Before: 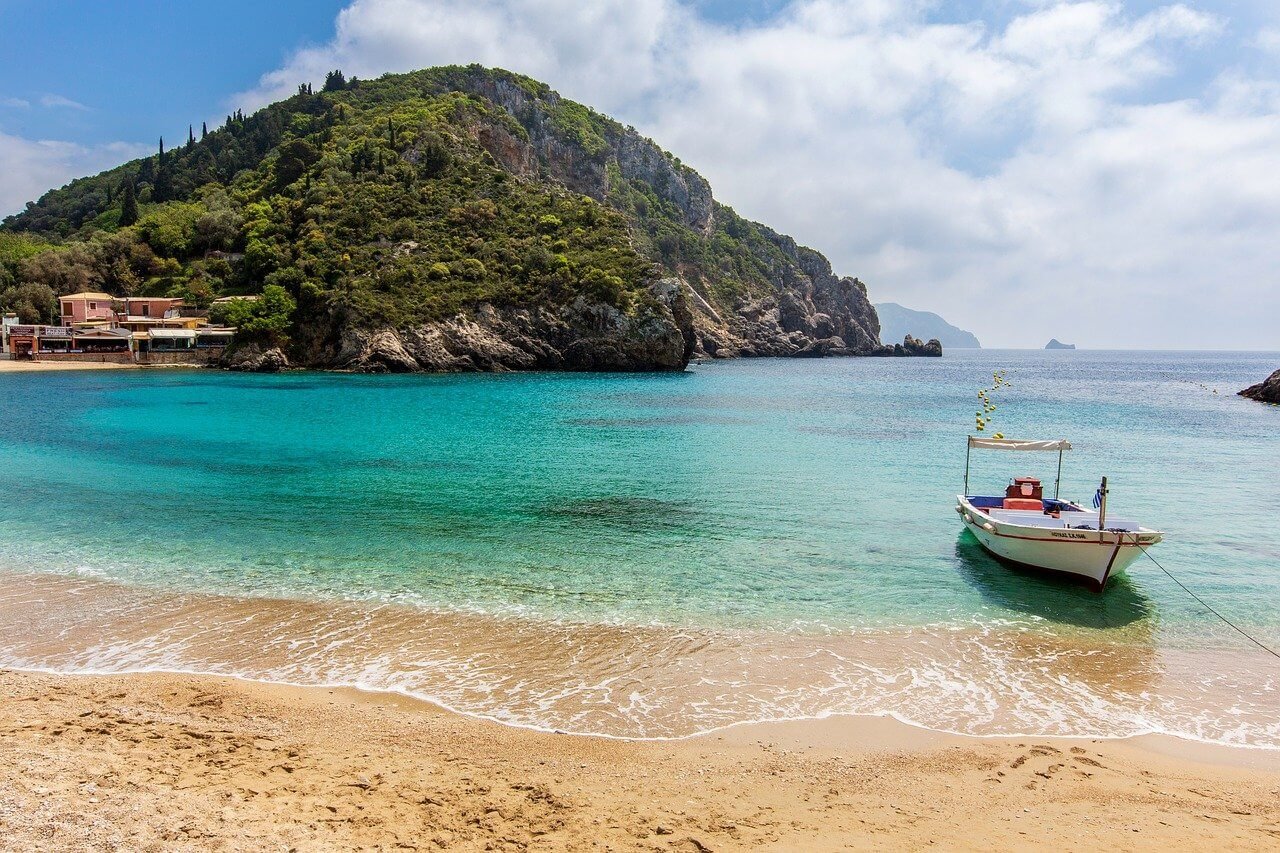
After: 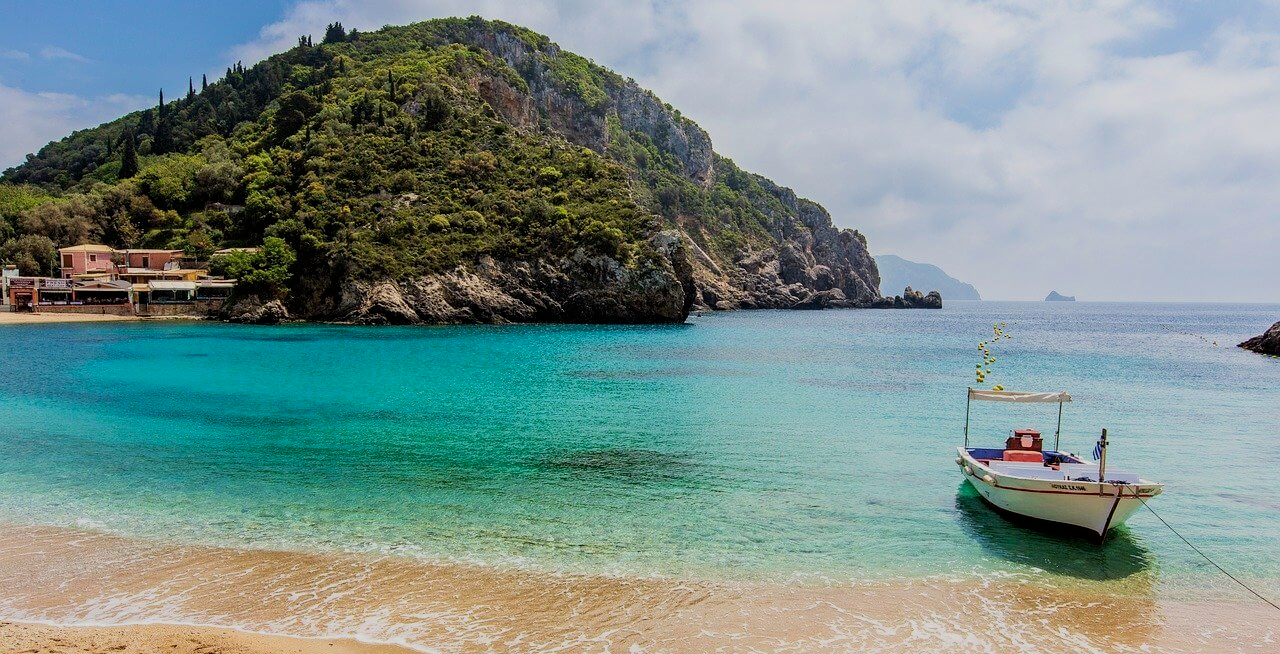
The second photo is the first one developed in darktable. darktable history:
velvia: strength 17%
crop: top 5.667%, bottom 17.637%
vibrance: vibrance 10%
filmic rgb: hardness 4.17
